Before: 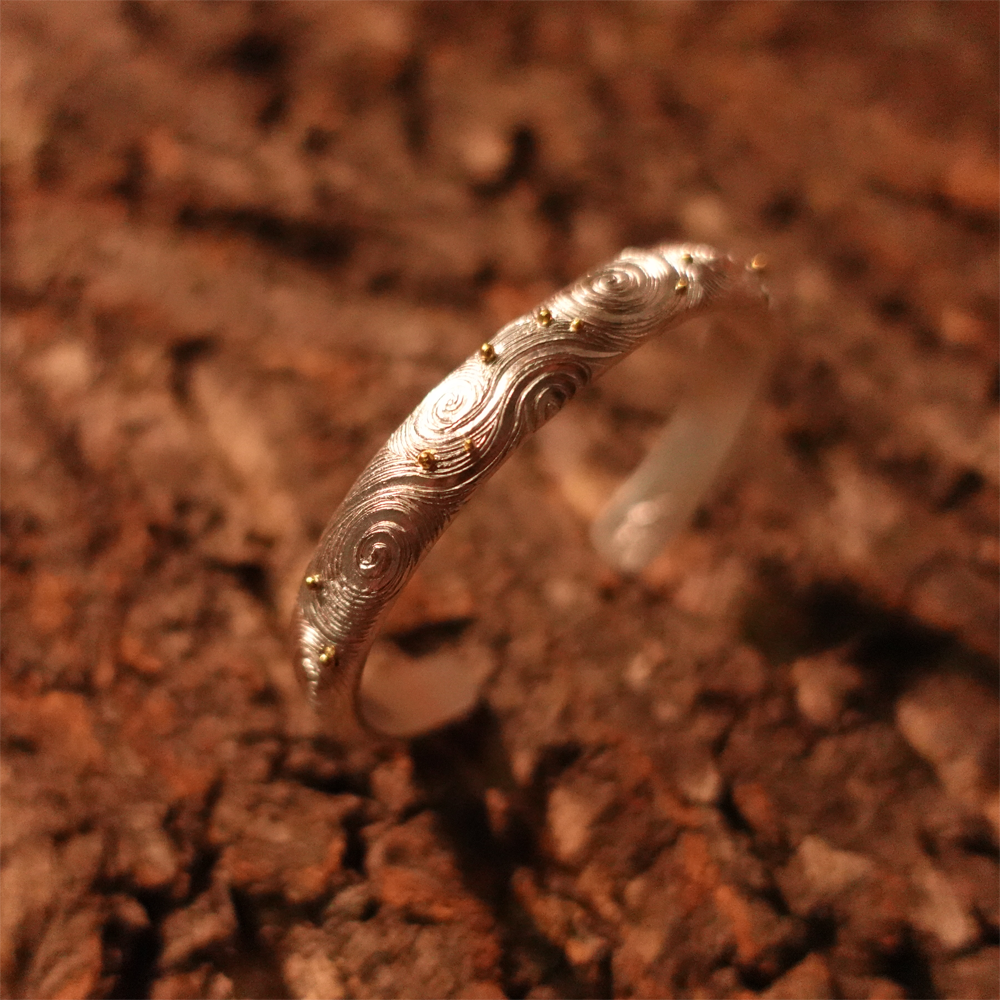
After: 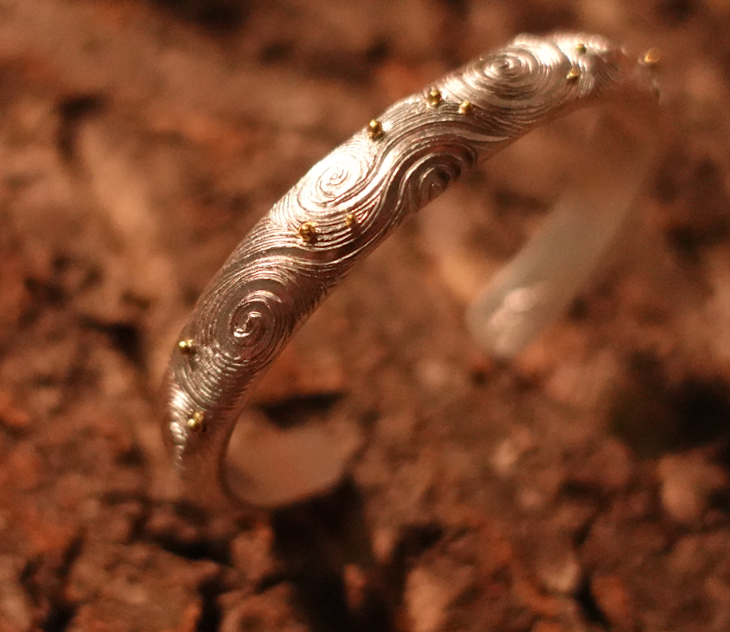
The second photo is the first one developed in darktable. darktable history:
crop and rotate: angle -3.75°, left 9.854%, top 20.558%, right 12.443%, bottom 12.146%
